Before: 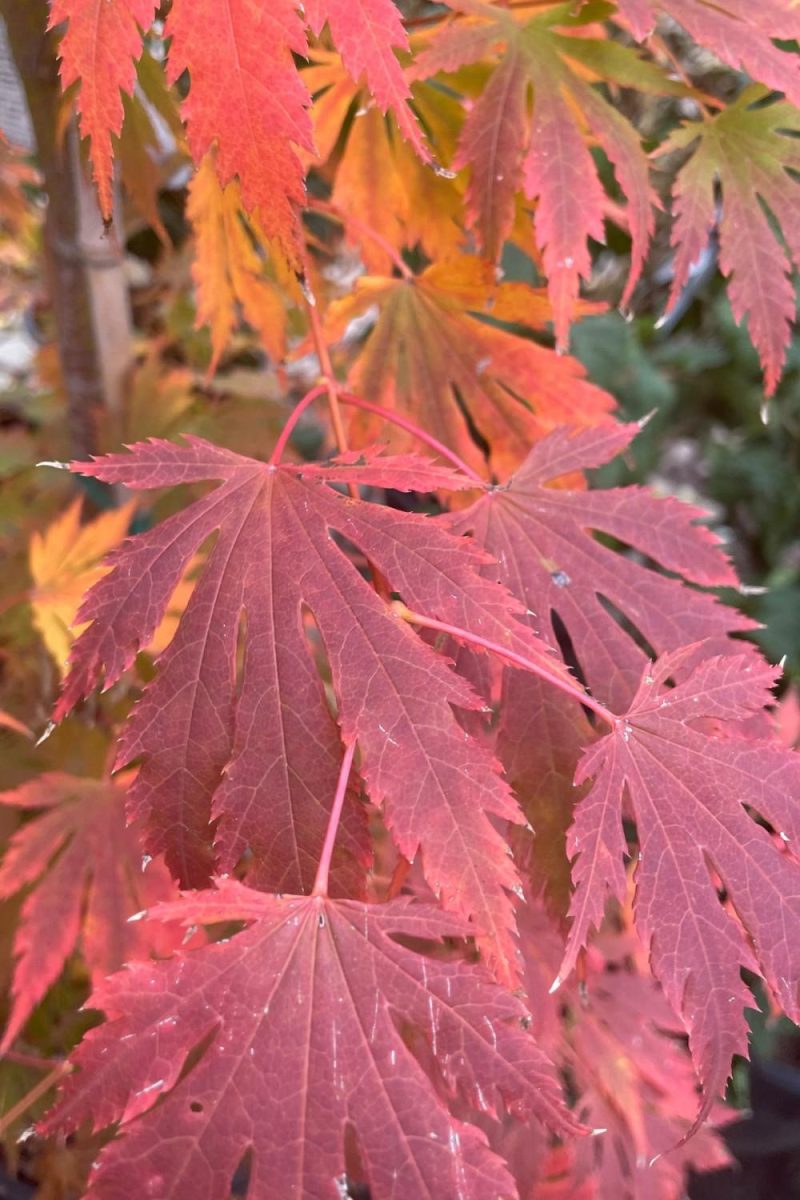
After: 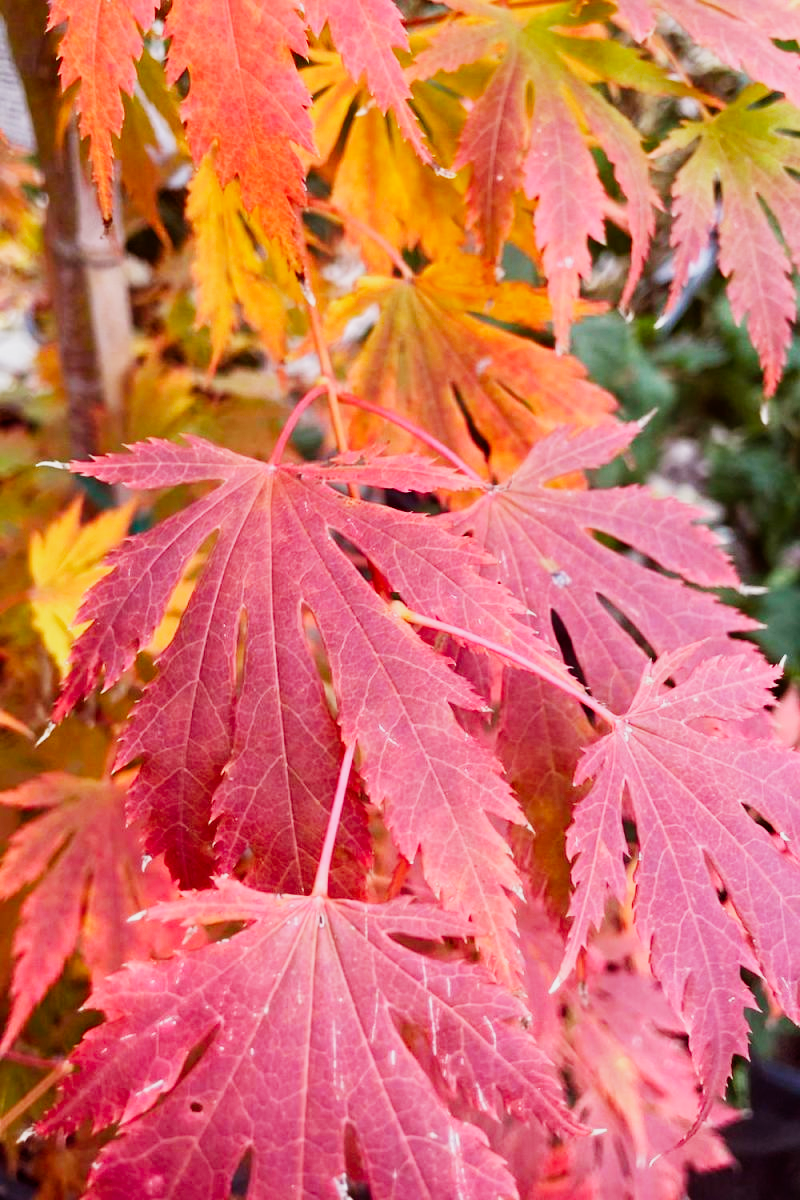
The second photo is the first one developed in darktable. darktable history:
tone equalizer: on, module defaults
exposure: black level correction 0.001, exposure 0.5 EV, compensate exposure bias true, compensate highlight preservation false
color balance rgb: perceptual saturation grading › global saturation 20%, global vibrance 20%
sigmoid: contrast 1.81, skew -0.21, preserve hue 0%, red attenuation 0.1, red rotation 0.035, green attenuation 0.1, green rotation -0.017, blue attenuation 0.15, blue rotation -0.052, base primaries Rec2020
